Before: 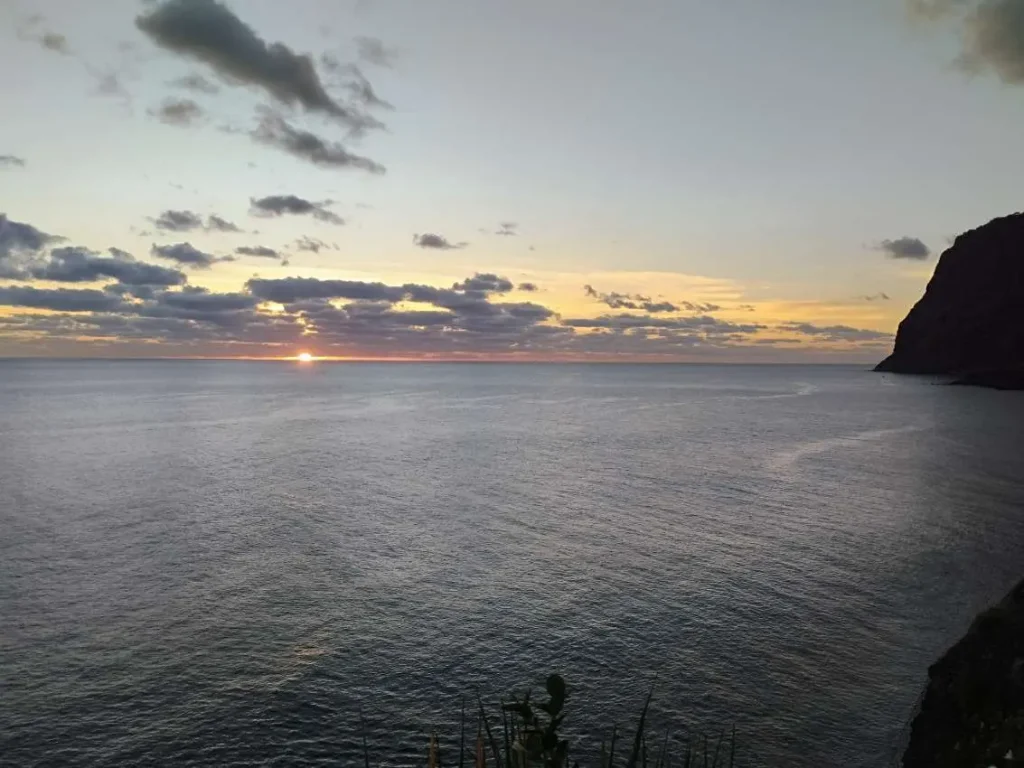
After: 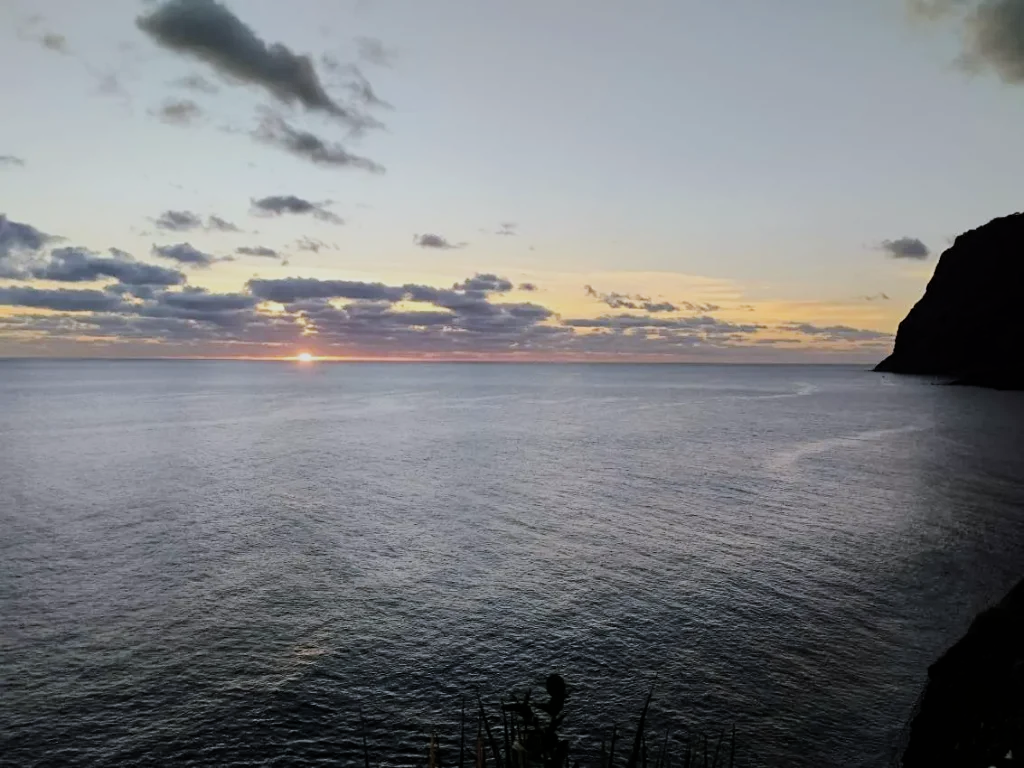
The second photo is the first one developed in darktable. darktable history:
tone equalizer: -8 EV -0.417 EV, -7 EV -0.389 EV, -6 EV -0.333 EV, -5 EV -0.222 EV, -3 EV 0.222 EV, -2 EV 0.333 EV, -1 EV 0.389 EV, +0 EV 0.417 EV, edges refinement/feathering 500, mask exposure compensation -1.57 EV, preserve details no
white balance: red 0.983, blue 1.036
filmic rgb: black relative exposure -7.65 EV, white relative exposure 4.56 EV, hardness 3.61
